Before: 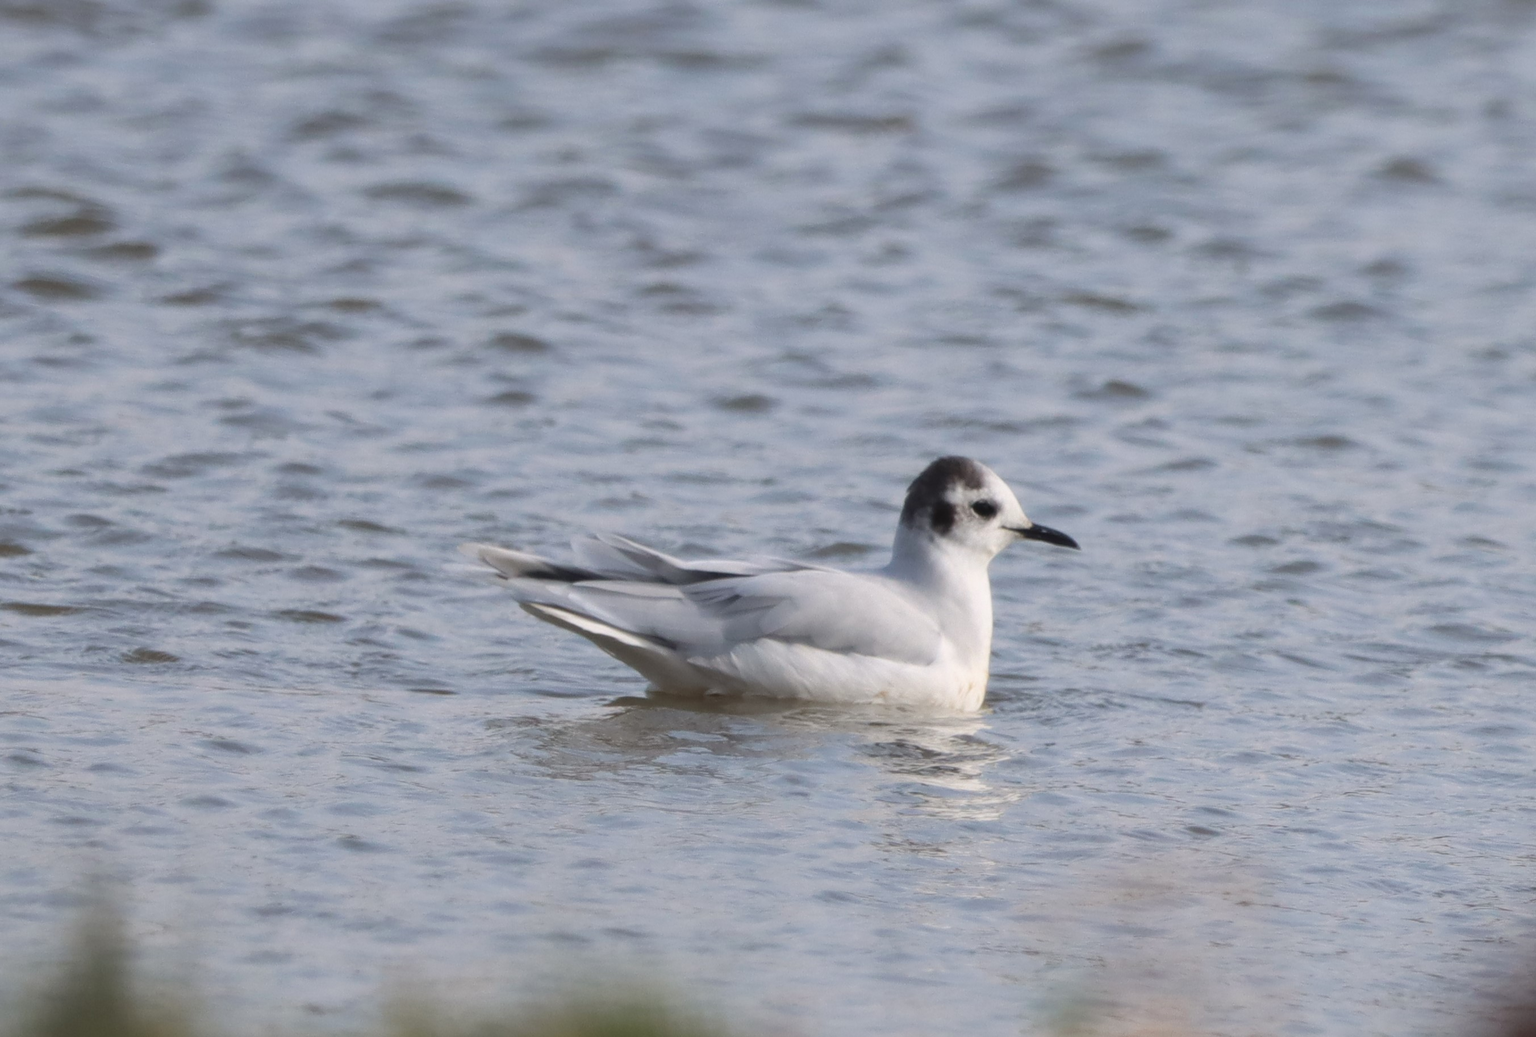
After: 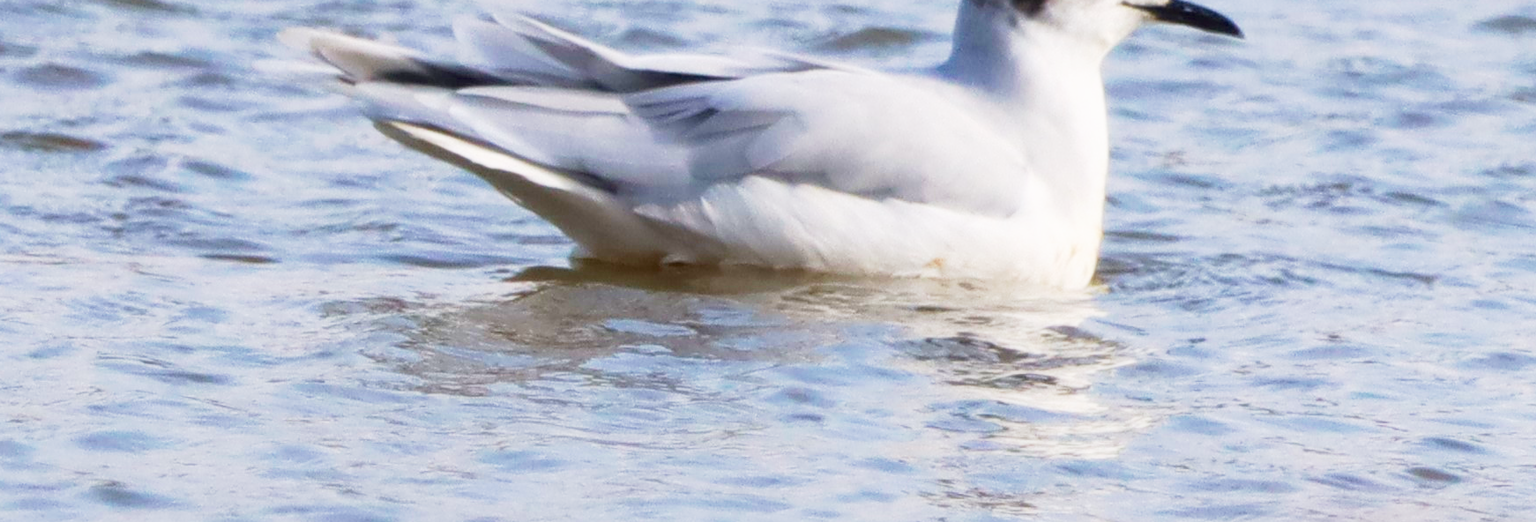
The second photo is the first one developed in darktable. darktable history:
base curve: curves: ch0 [(0, 0) (0.005, 0.002) (0.193, 0.295) (0.399, 0.664) (0.75, 0.928) (1, 1)], preserve colors none
color balance rgb: perceptual saturation grading › global saturation 40.968%, perceptual saturation grading › highlights -25.127%, perceptual saturation grading › mid-tones 35.706%, perceptual saturation grading › shadows 34.711%, saturation formula JzAzBz (2021)
crop: left 18.193%, top 50.661%, right 17.364%, bottom 16.813%
